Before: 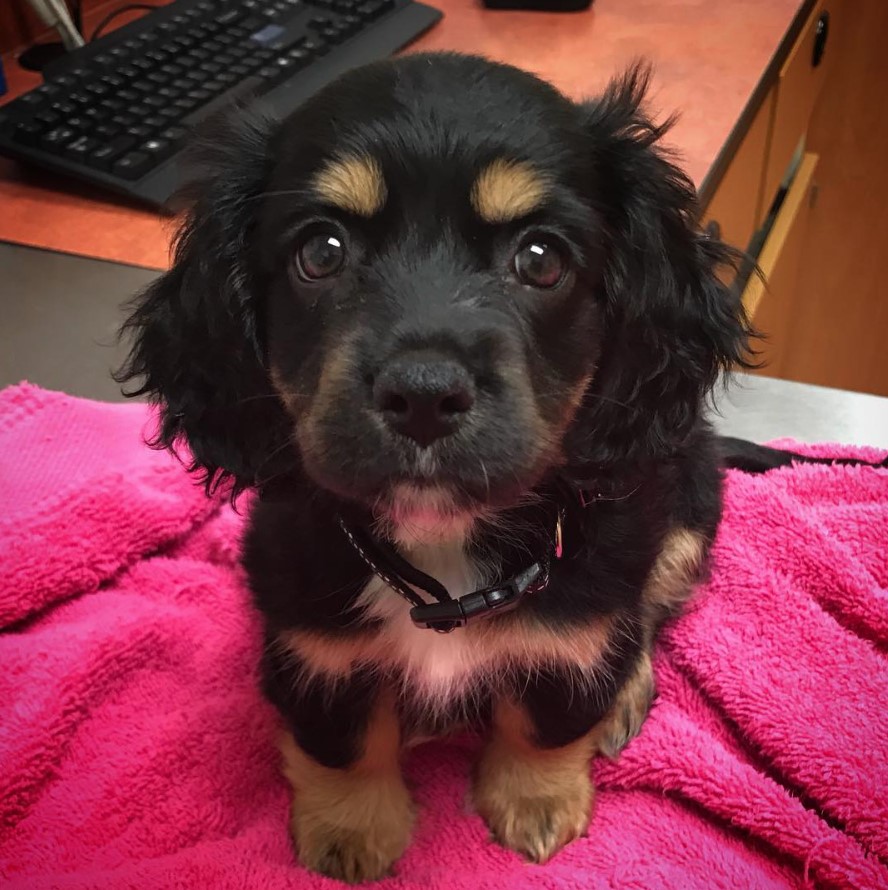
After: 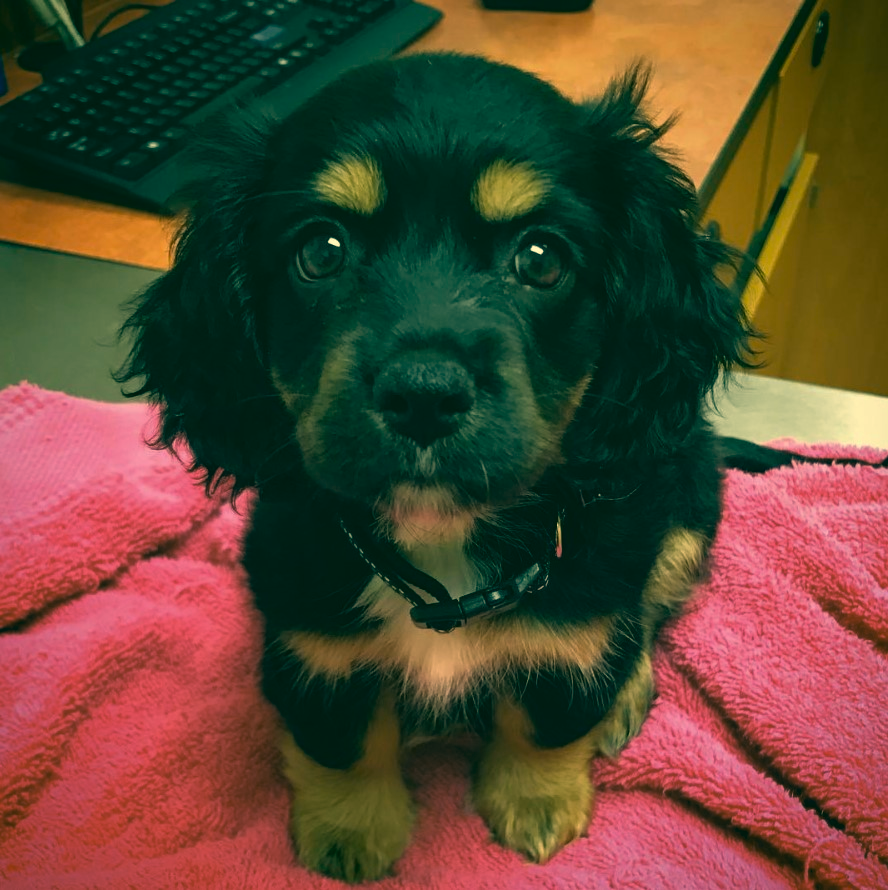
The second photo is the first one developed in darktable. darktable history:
color correction: highlights a* 2.09, highlights b* 33.84, shadows a* -37.19, shadows b* -5.43
